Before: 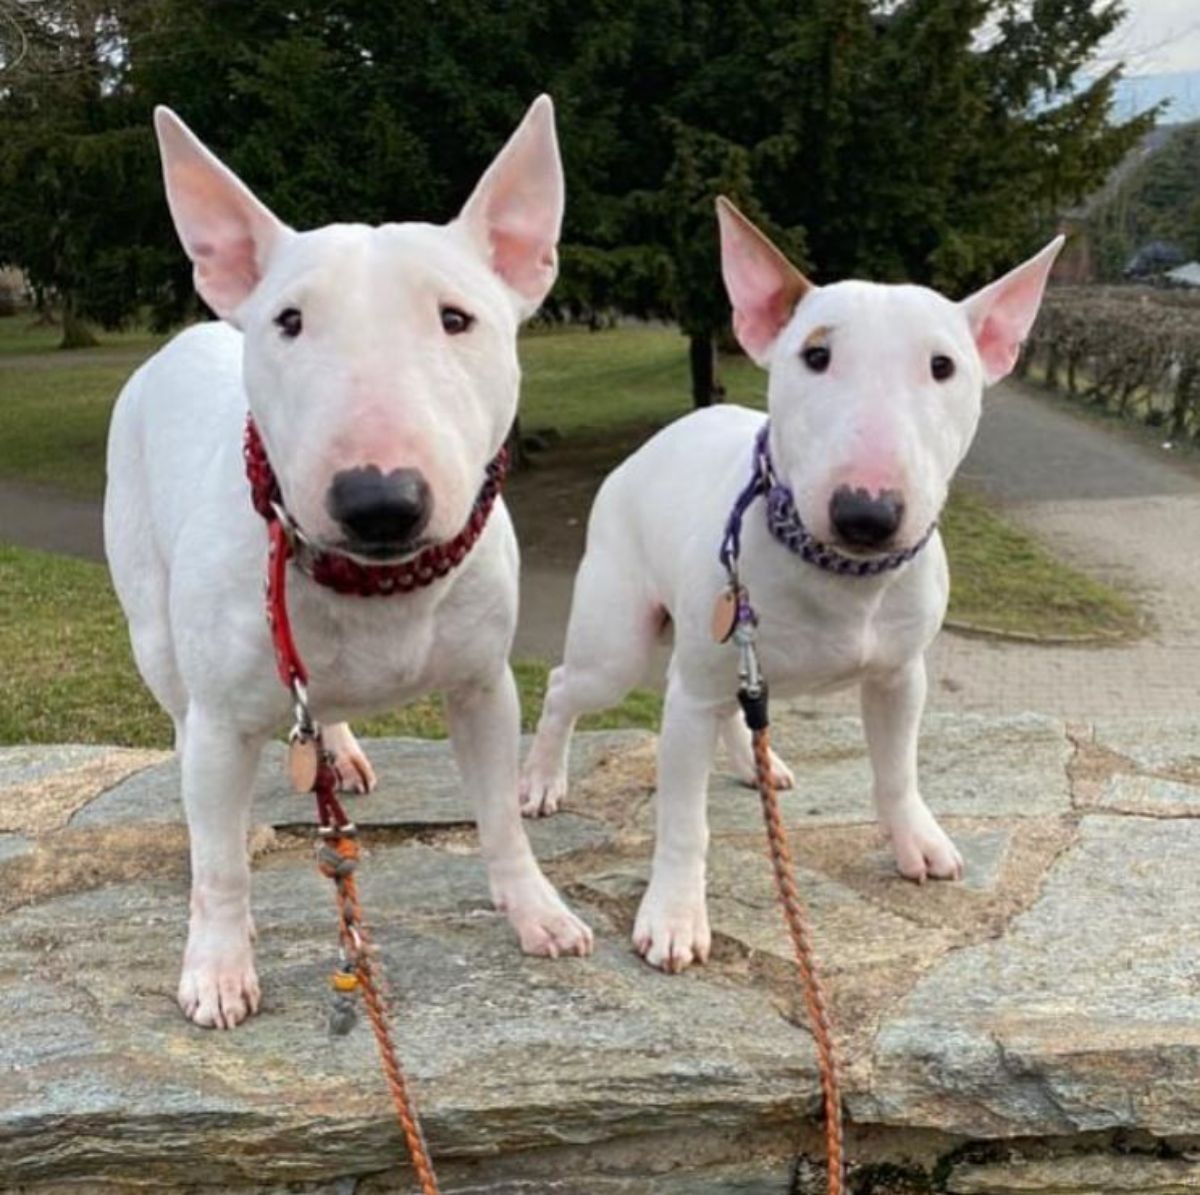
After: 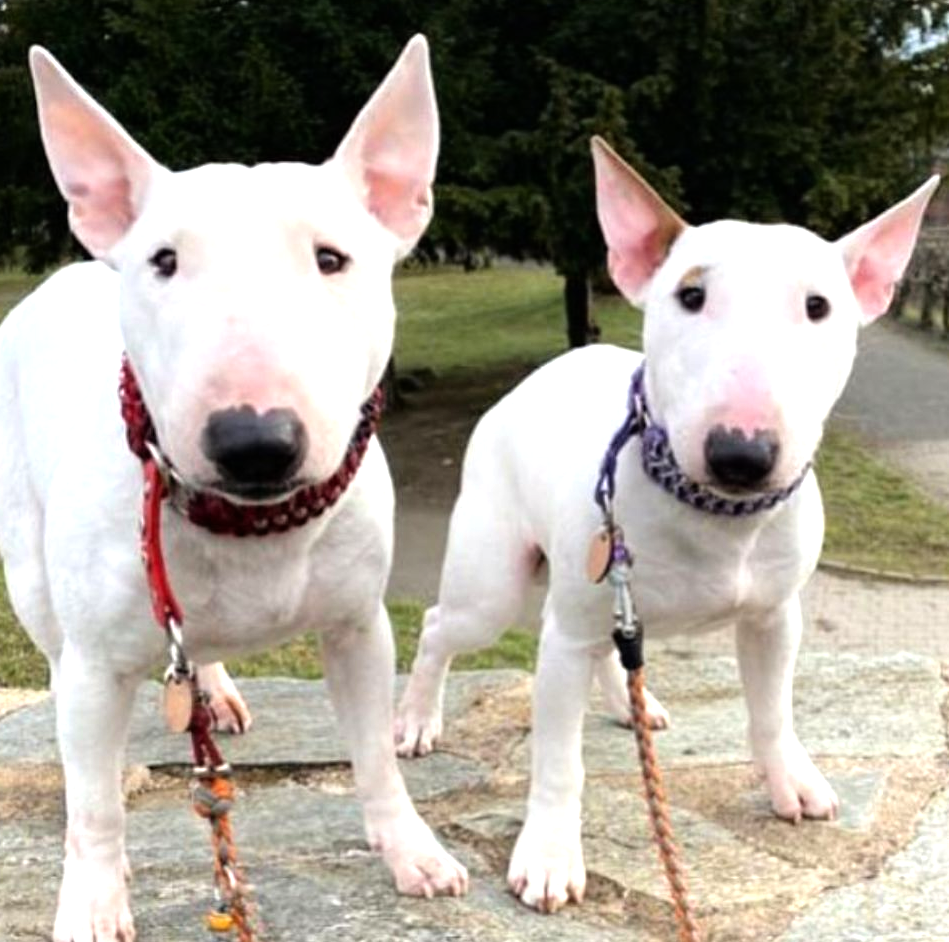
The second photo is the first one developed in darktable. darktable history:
crop and rotate: left 10.452%, top 5.08%, right 10.418%, bottom 16.079%
tone equalizer: -8 EV -0.731 EV, -7 EV -0.693 EV, -6 EV -0.585 EV, -5 EV -0.361 EV, -3 EV 0.369 EV, -2 EV 0.6 EV, -1 EV 0.676 EV, +0 EV 0.766 EV
